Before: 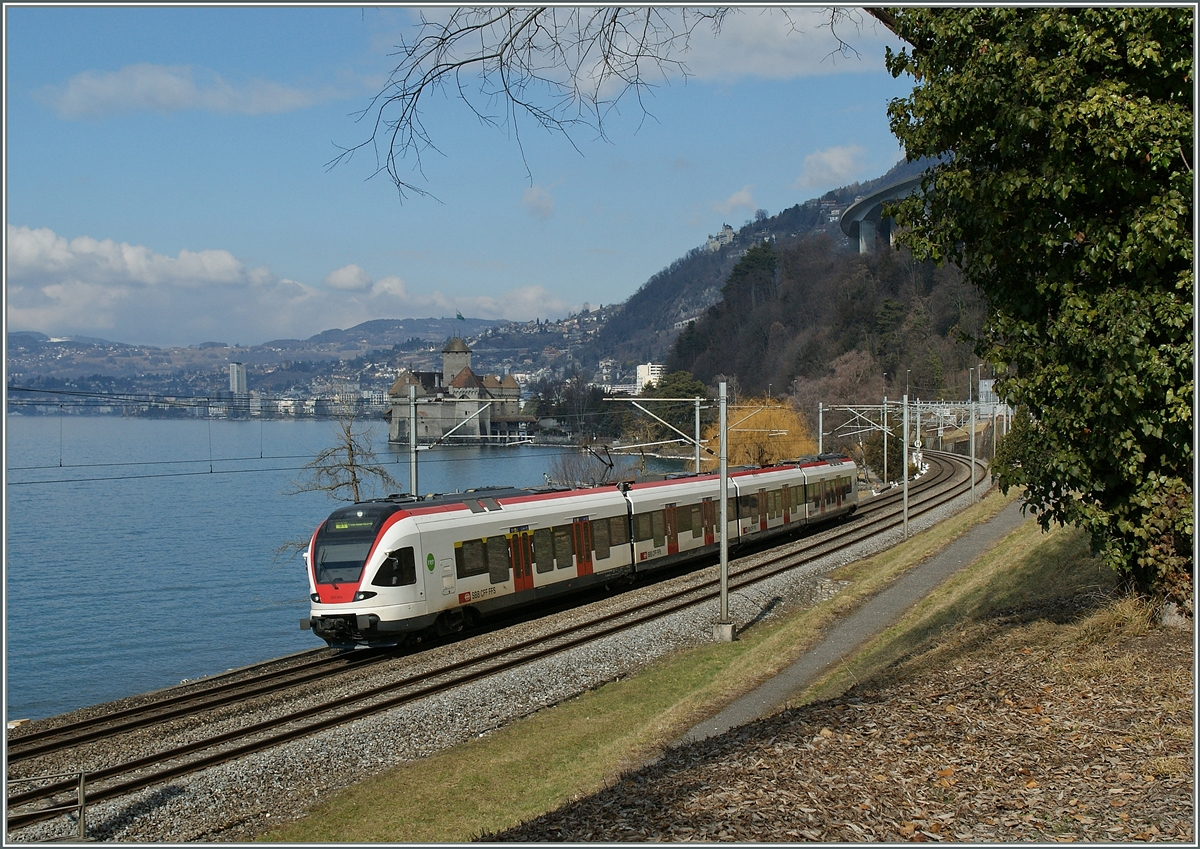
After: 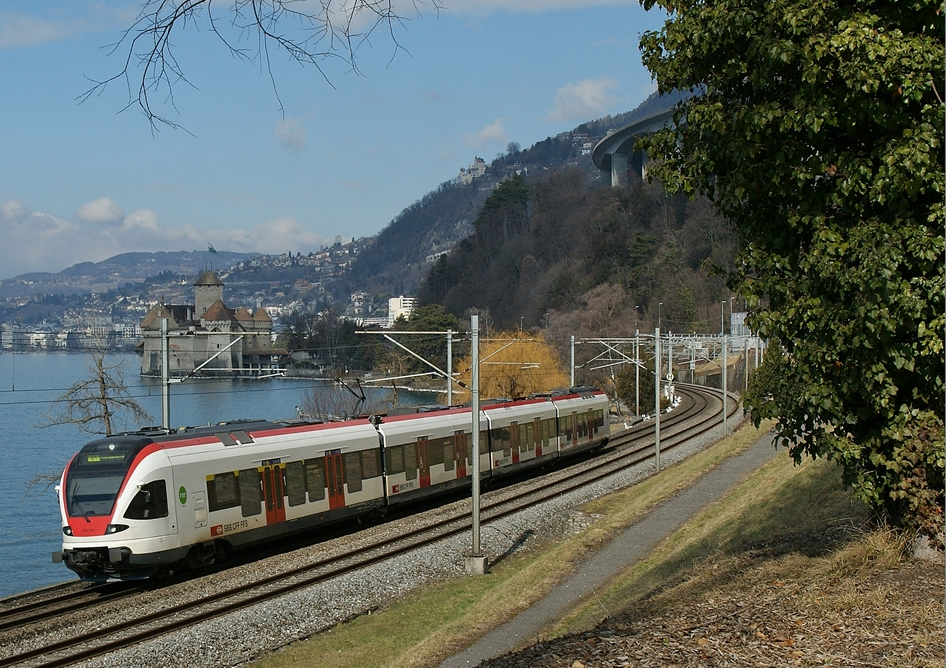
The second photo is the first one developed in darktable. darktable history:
crop and rotate: left 20.74%, top 7.912%, right 0.375%, bottom 13.378%
white balance: emerald 1
